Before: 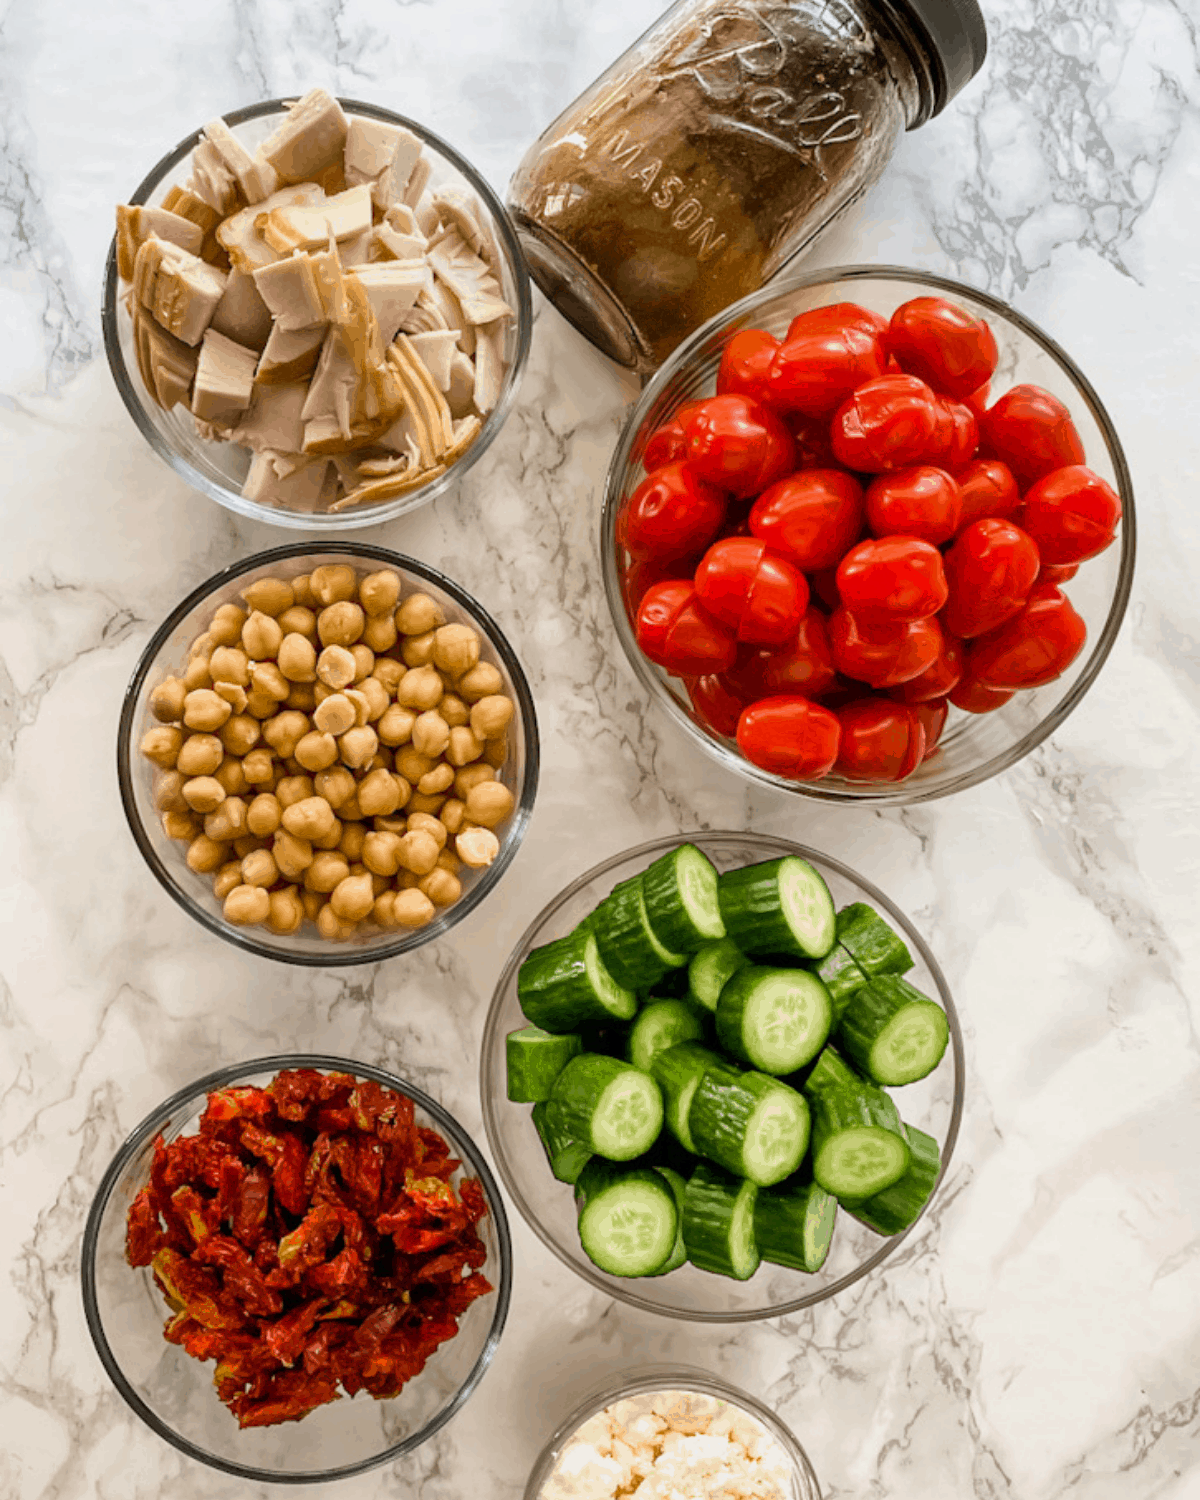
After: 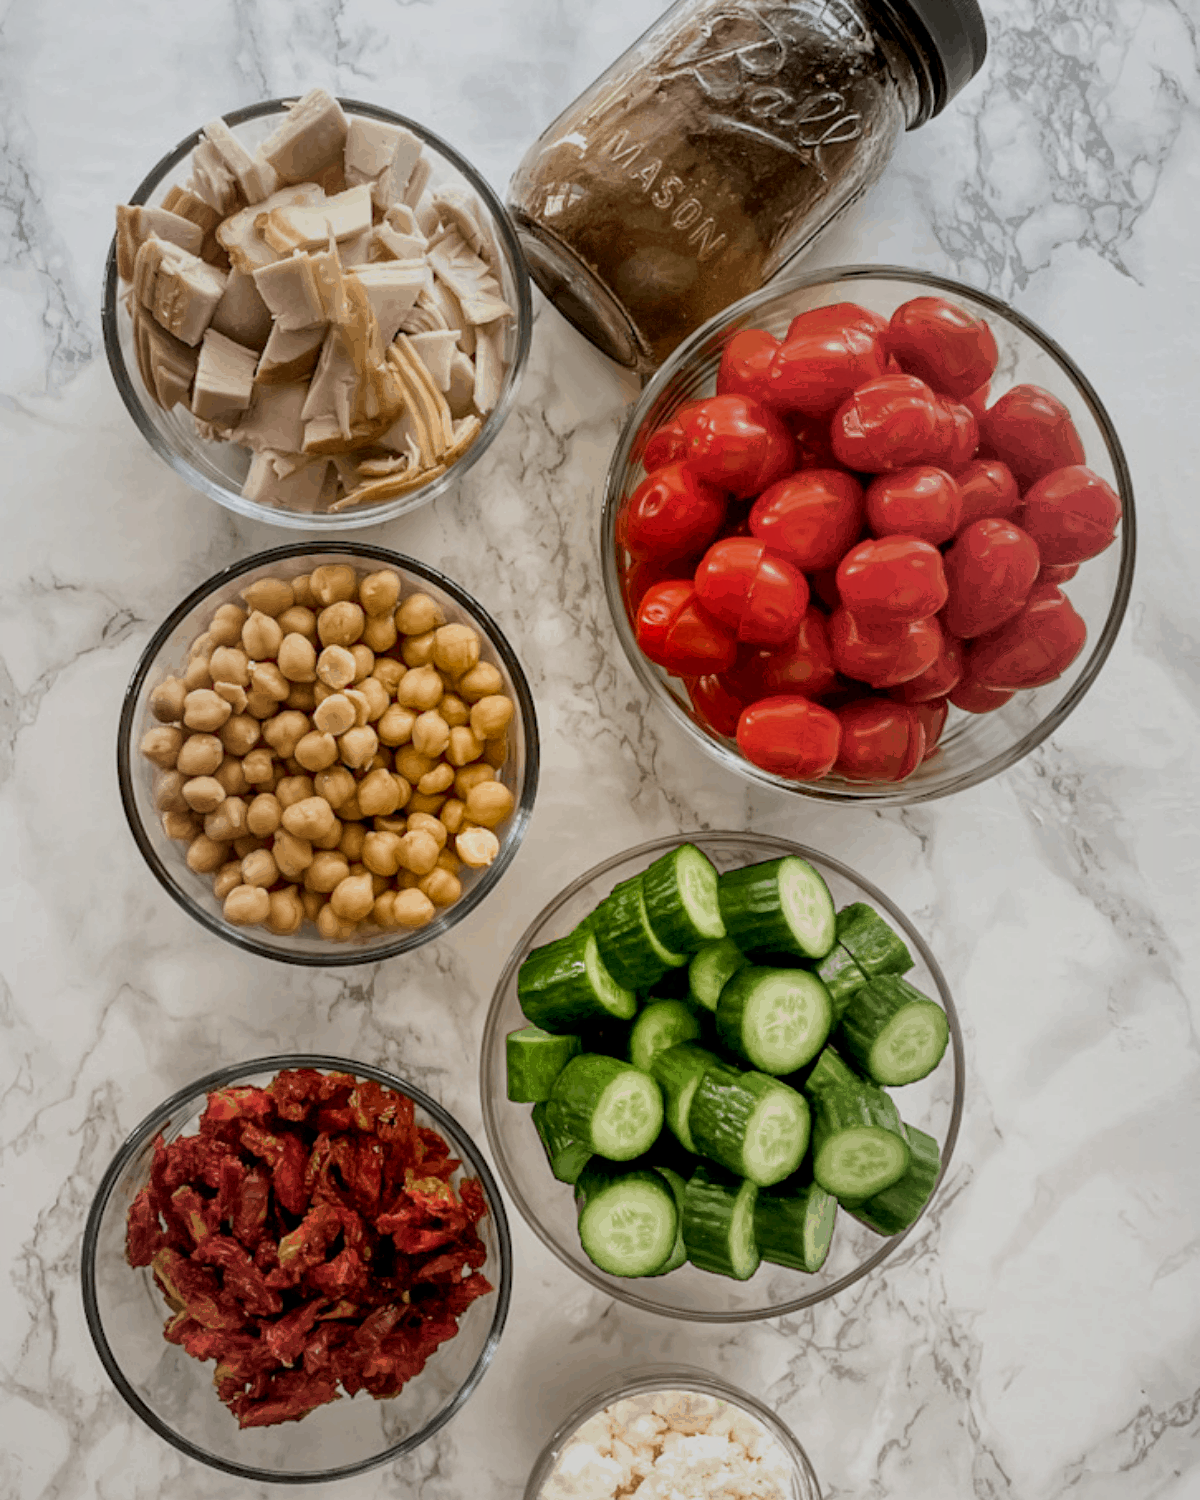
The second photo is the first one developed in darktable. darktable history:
exposure: black level correction 0.006, exposure -0.226 EV, compensate highlight preservation false
white balance: red 0.986, blue 1.01
vignetting: fall-off start 18.21%, fall-off radius 137.95%, brightness -0.207, center (-0.078, 0.066), width/height ratio 0.62, shape 0.59
